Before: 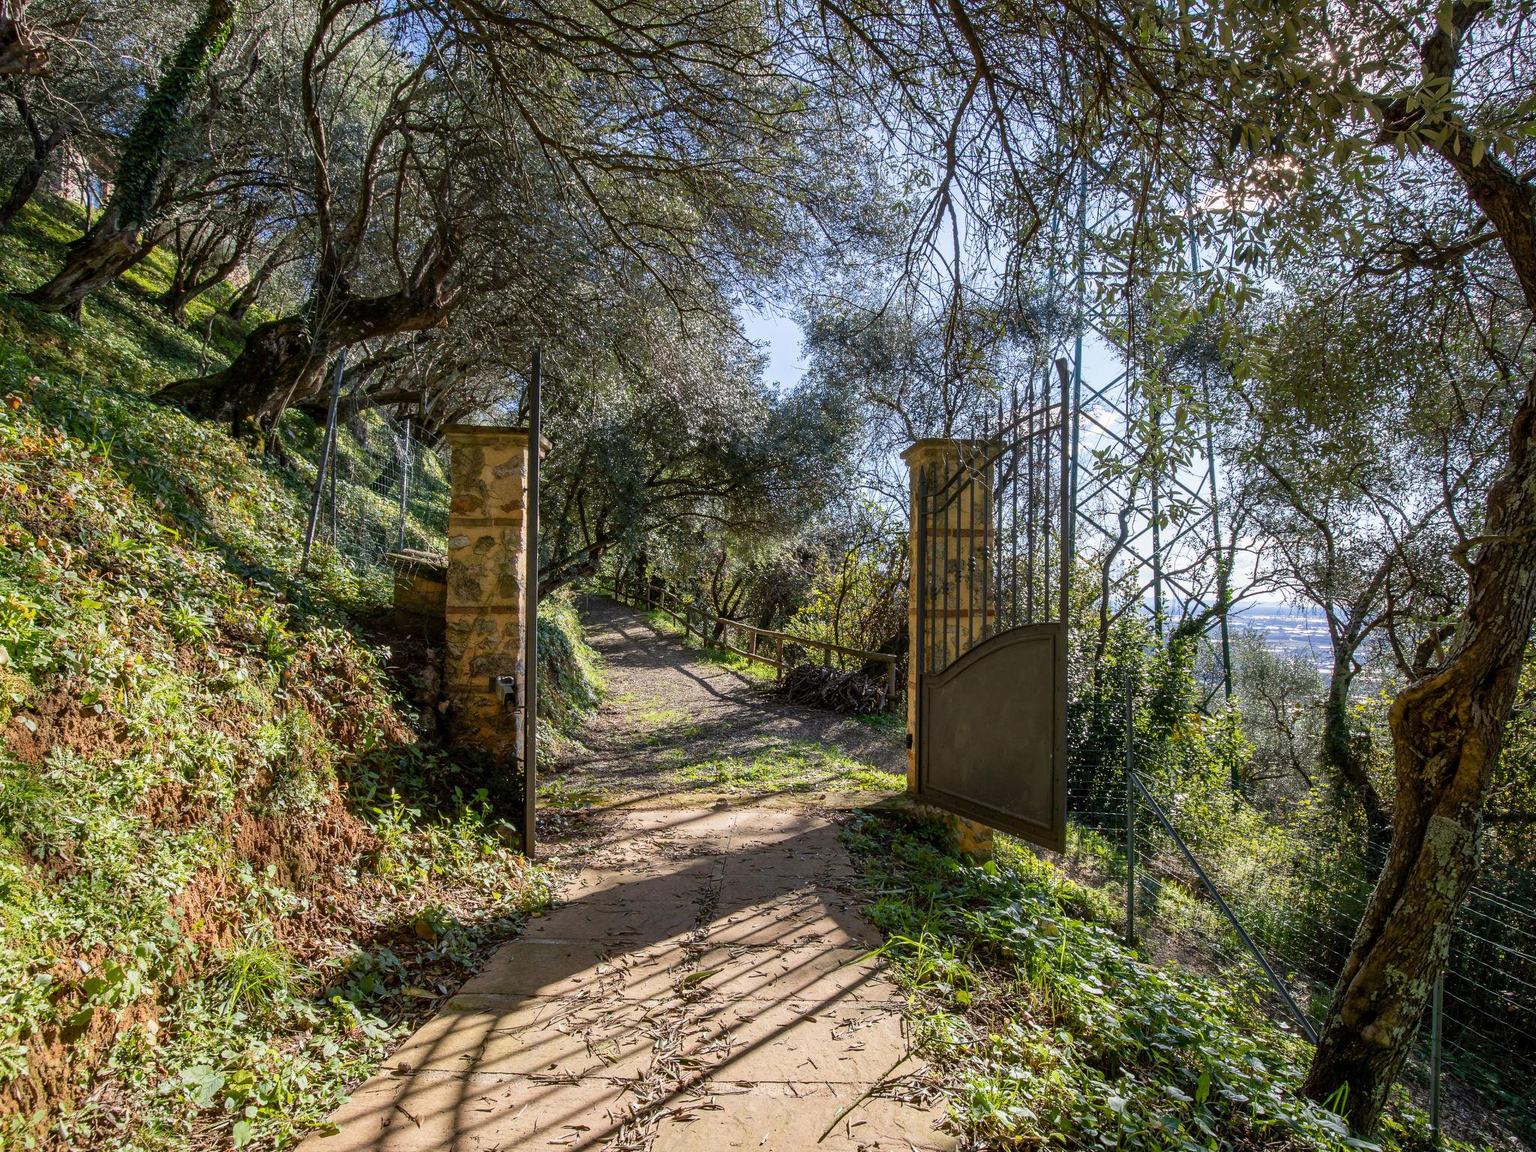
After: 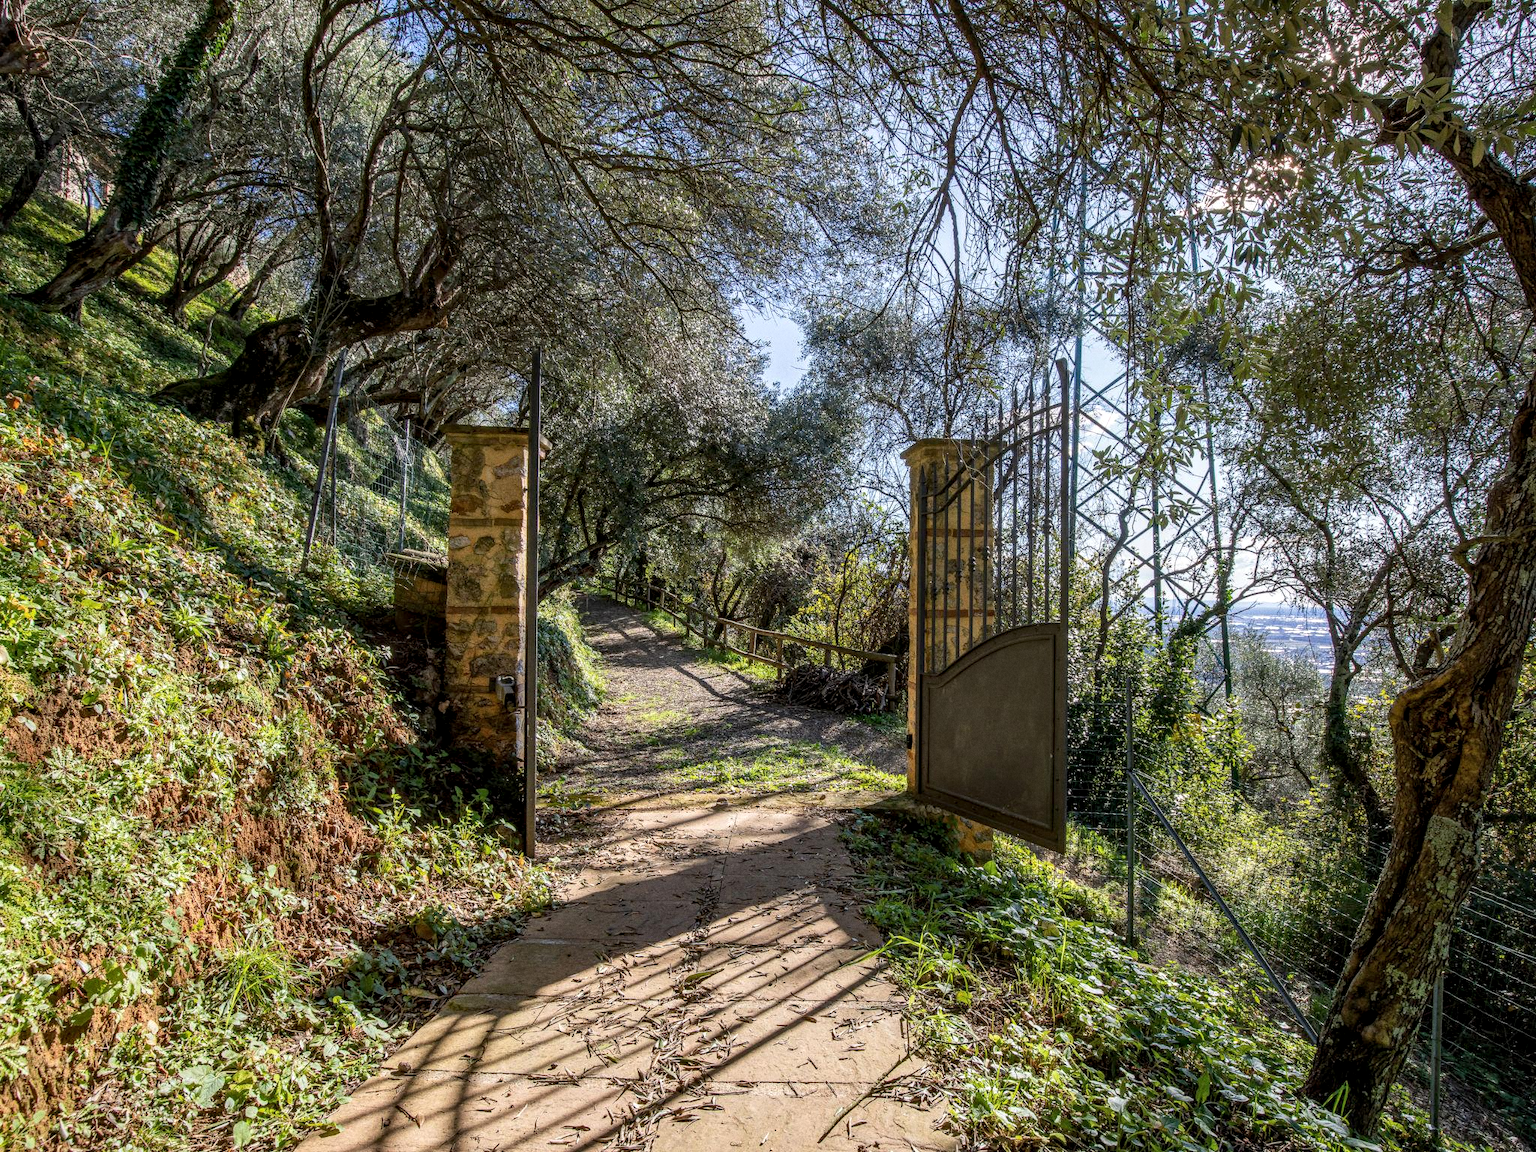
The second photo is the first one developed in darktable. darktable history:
grain: coarseness 3.21 ISO
local contrast: detail 130%
